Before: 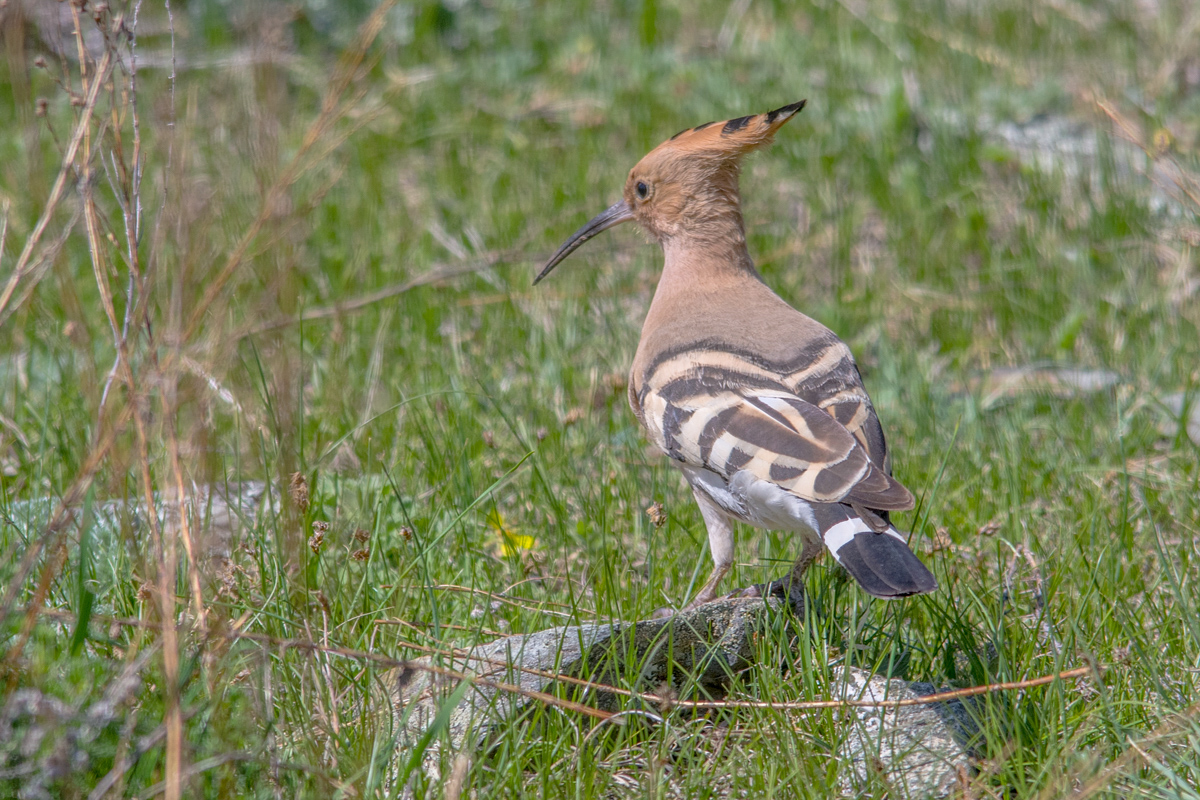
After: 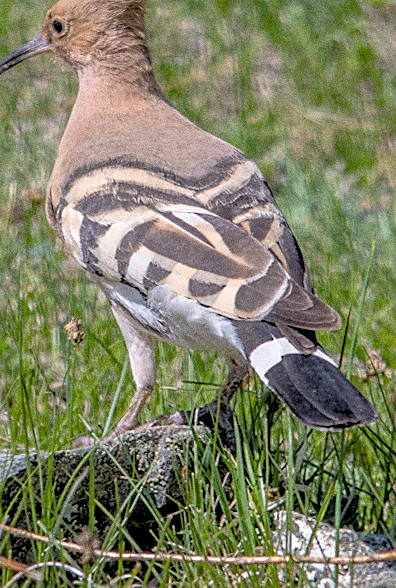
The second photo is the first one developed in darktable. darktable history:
rgb levels: levels [[0.029, 0.461, 0.922], [0, 0.5, 1], [0, 0.5, 1]]
grain: coarseness 0.09 ISO, strength 40%
crop: left 45.721%, top 13.393%, right 14.118%, bottom 10.01%
sharpen: on, module defaults
rotate and perspective: rotation 0.72°, lens shift (vertical) -0.352, lens shift (horizontal) -0.051, crop left 0.152, crop right 0.859, crop top 0.019, crop bottom 0.964
